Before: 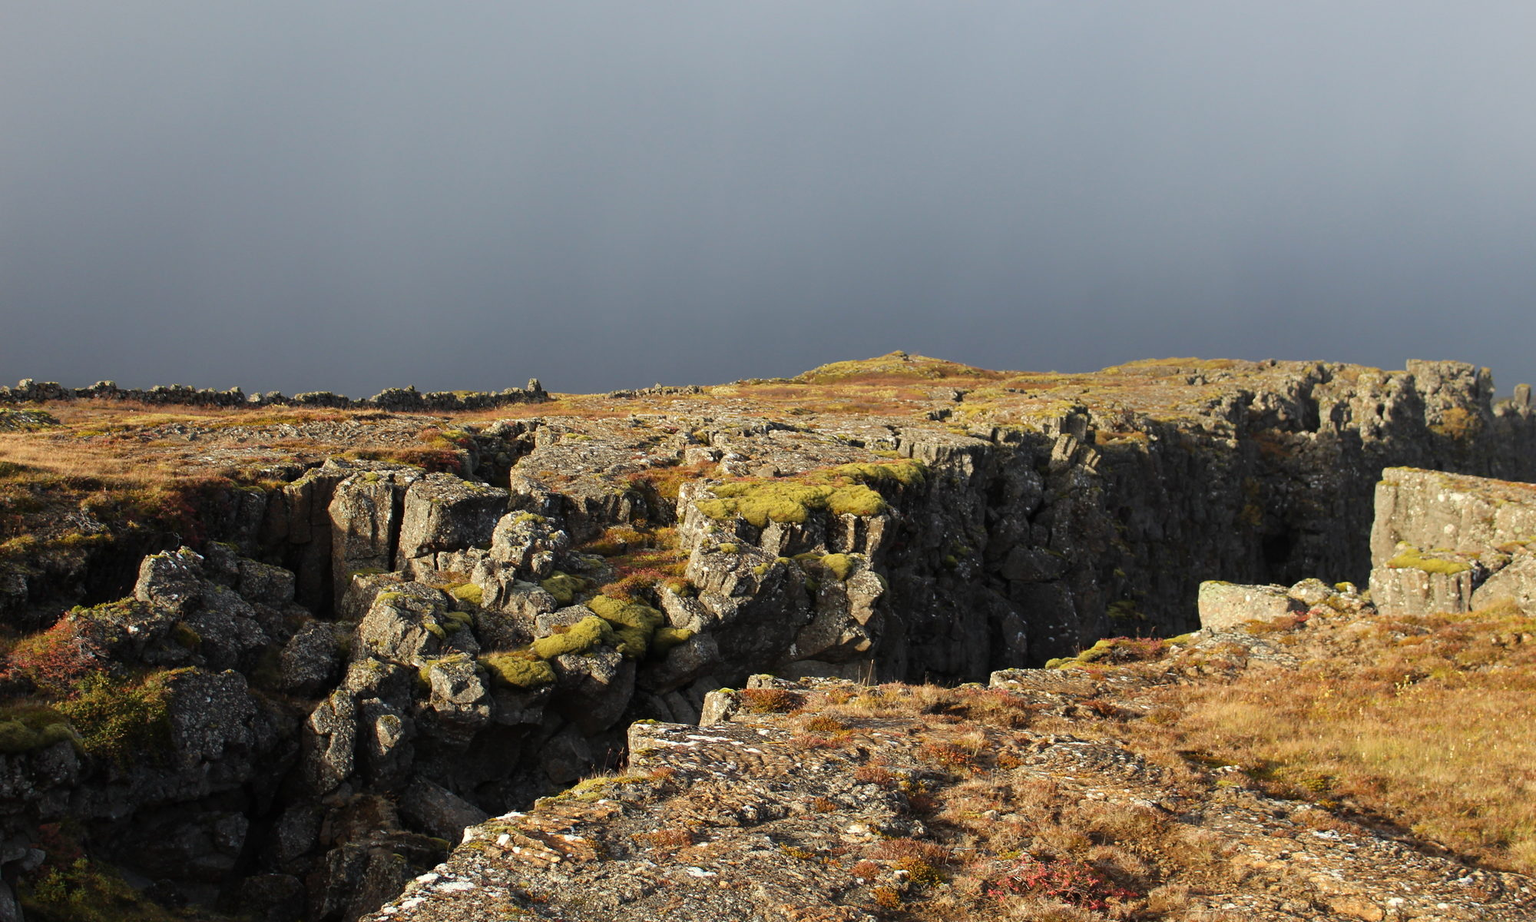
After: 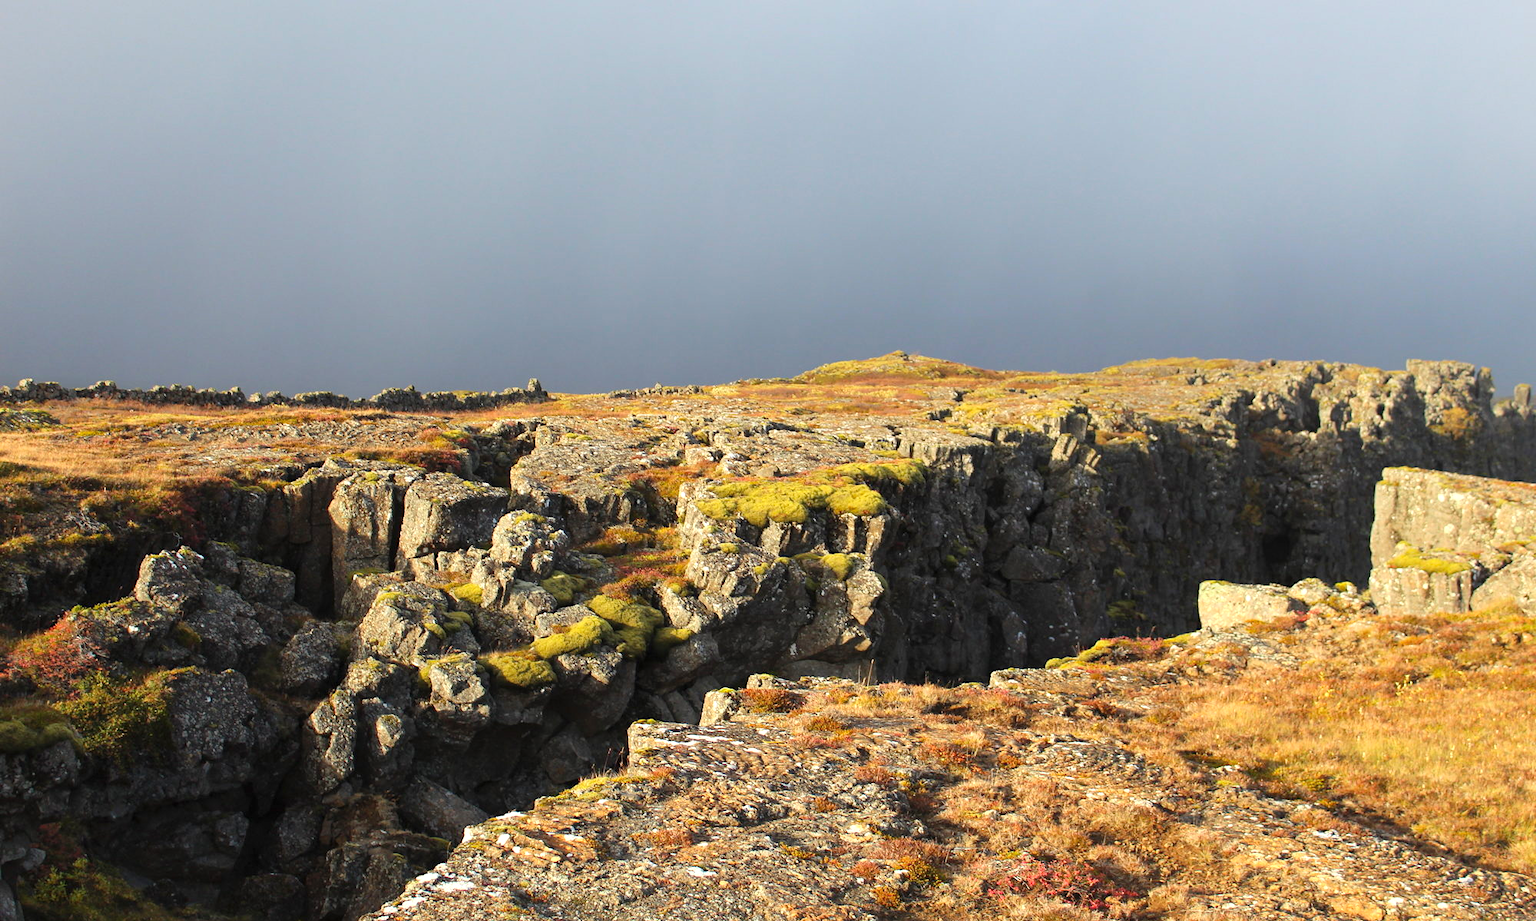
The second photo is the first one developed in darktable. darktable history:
contrast brightness saturation: contrast 0.074, brightness 0.07, saturation 0.185
exposure: exposure 0.404 EV, compensate exposure bias true, compensate highlight preservation false
